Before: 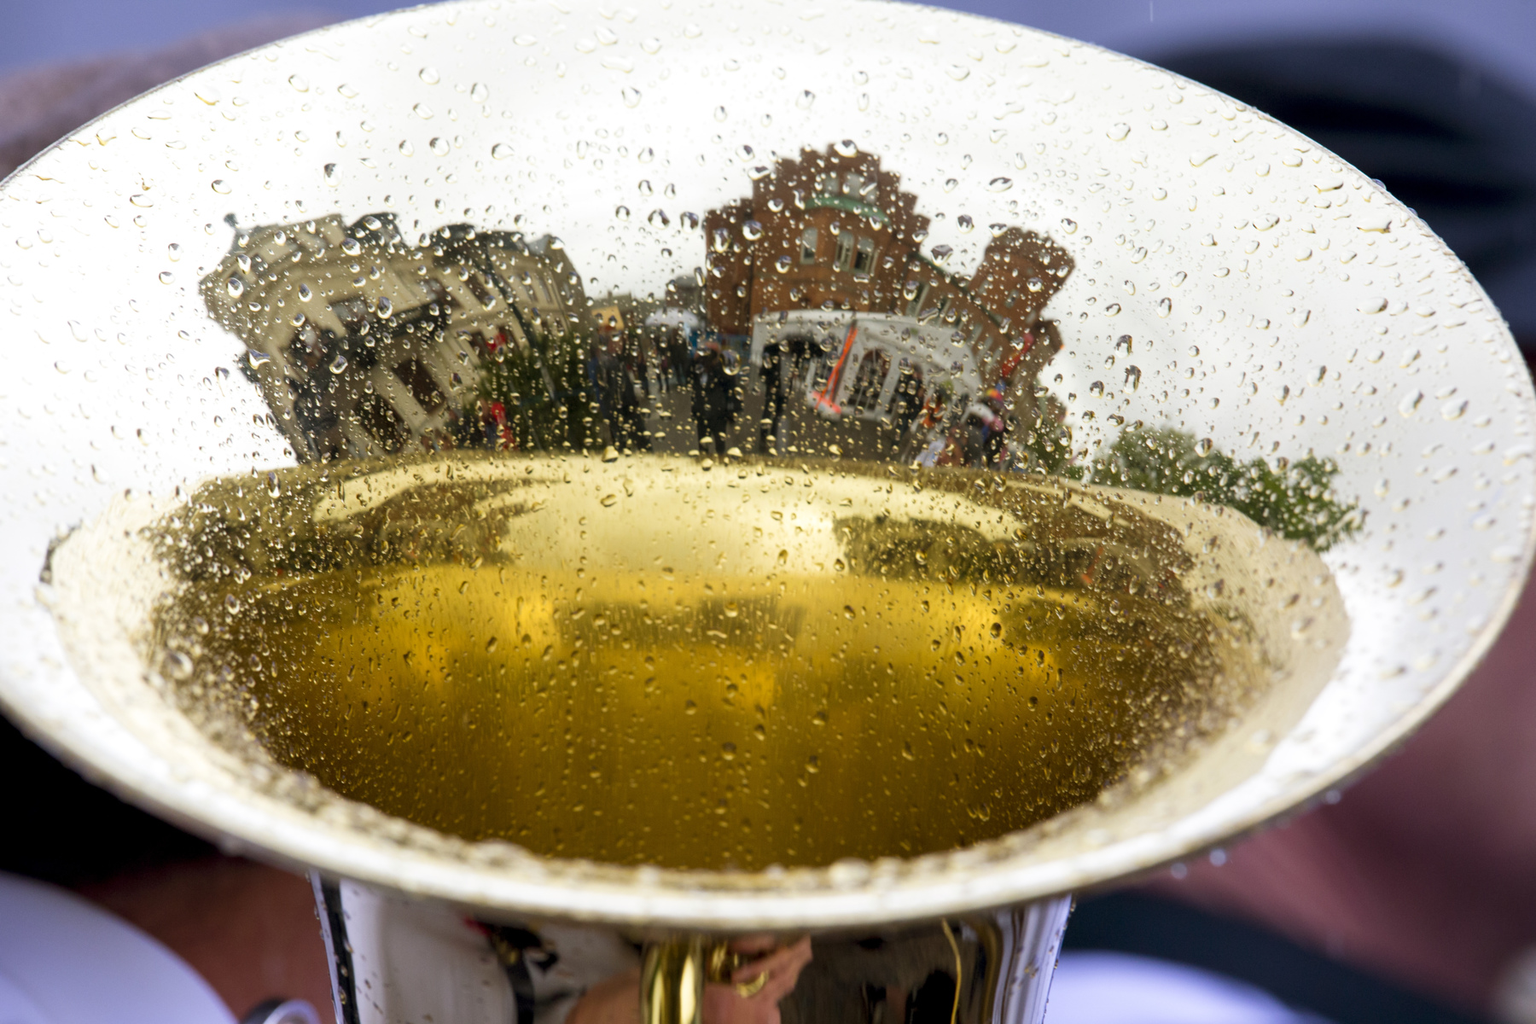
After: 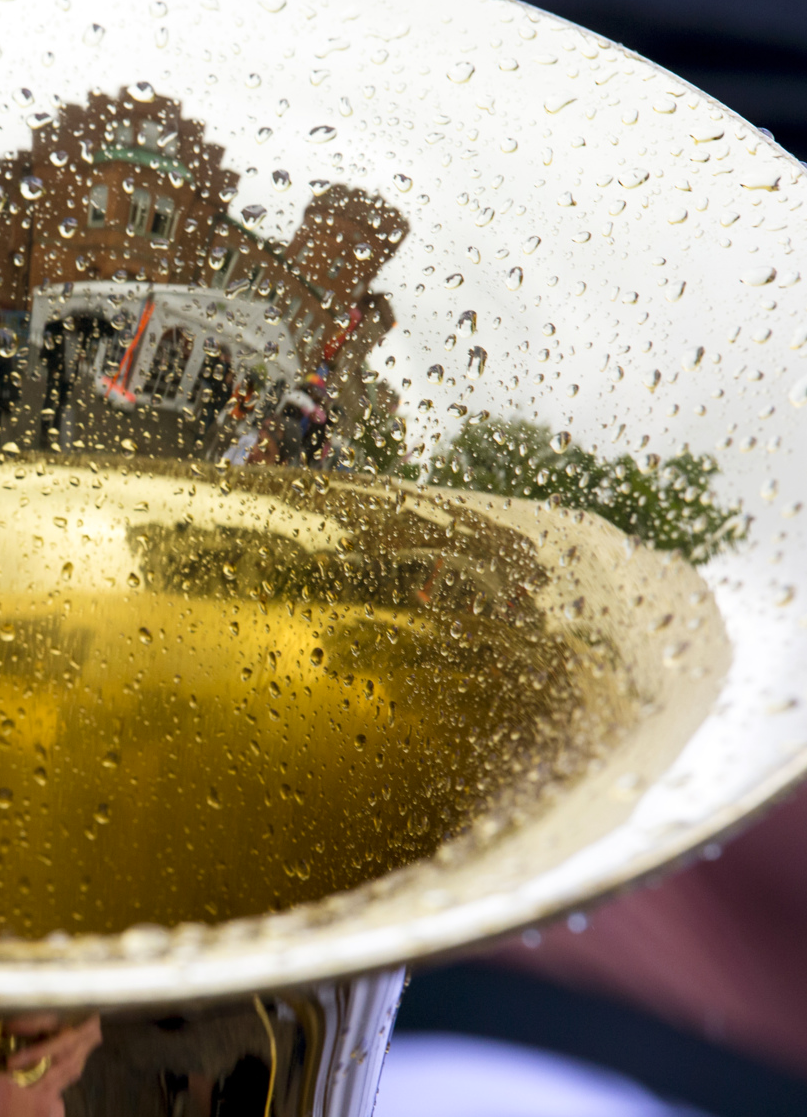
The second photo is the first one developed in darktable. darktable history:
contrast brightness saturation: contrast 0.077, saturation 0.023
crop: left 47.246%, top 6.838%, right 7.899%
